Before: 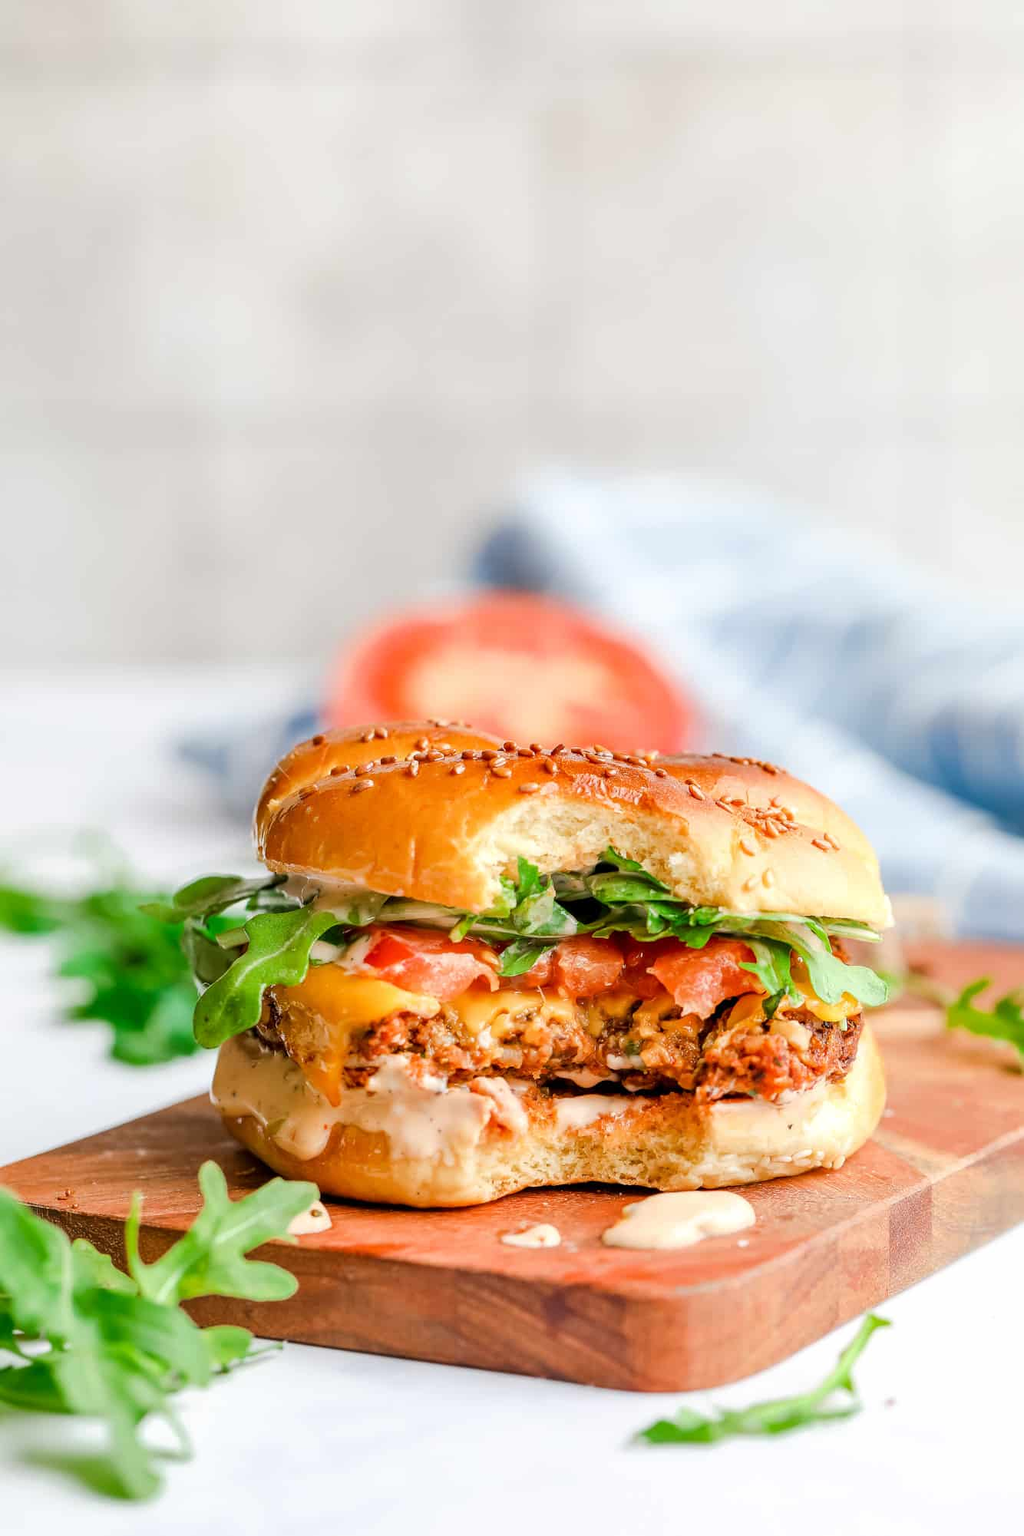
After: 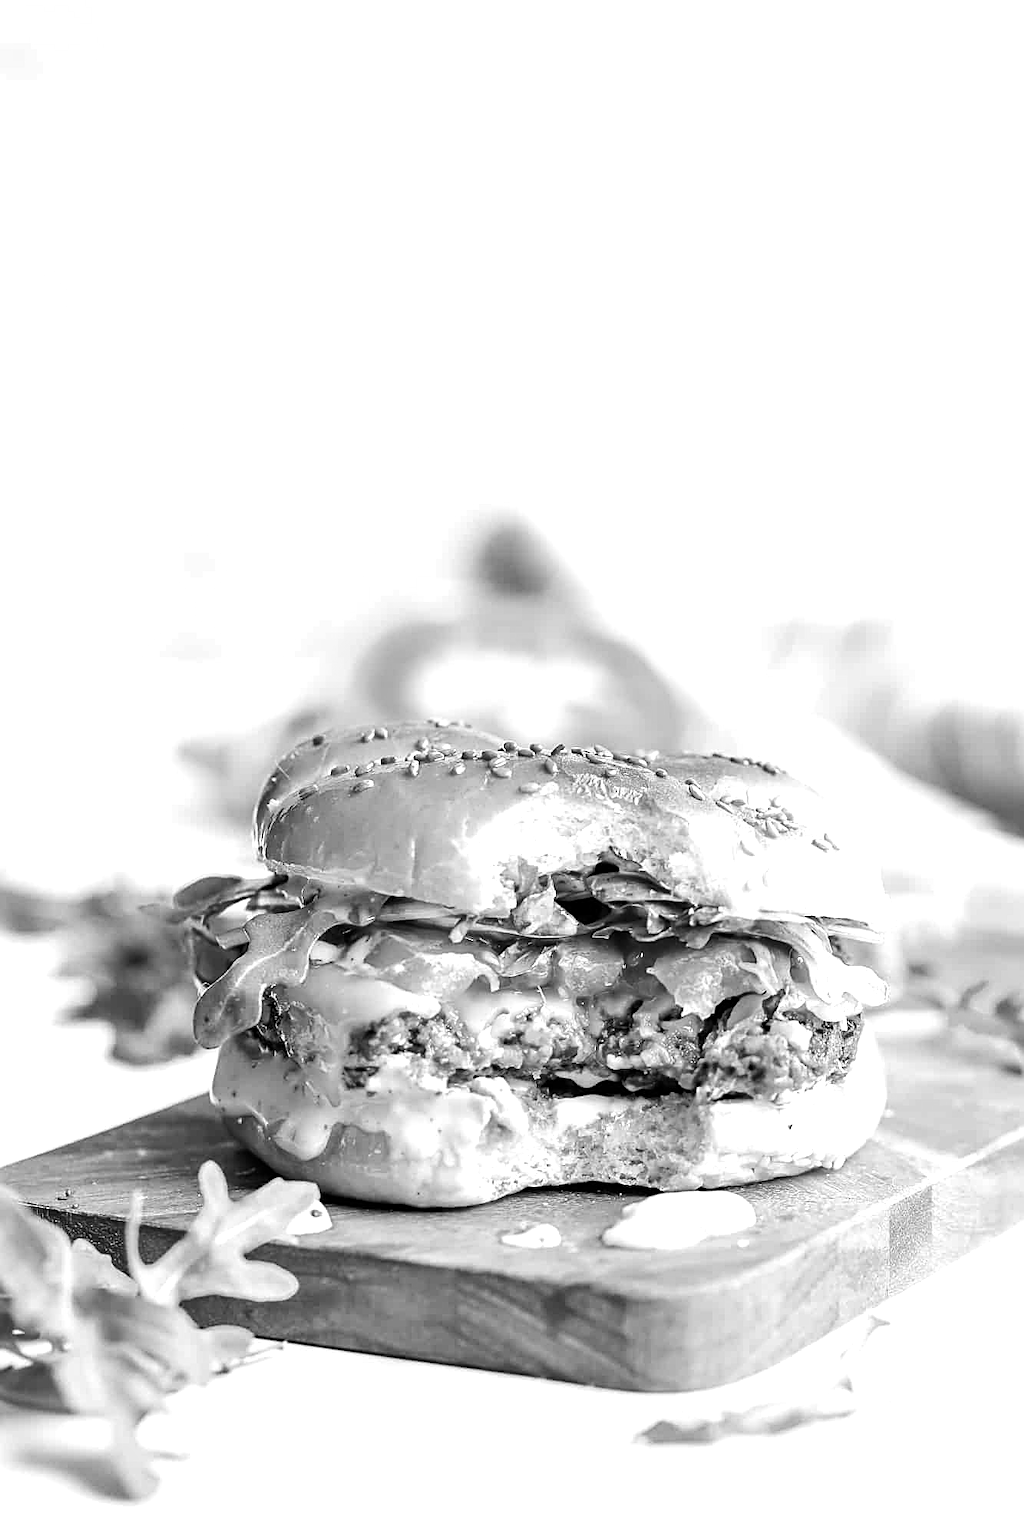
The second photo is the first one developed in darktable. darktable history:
sharpen: on, module defaults
tone equalizer: -8 EV -0.75 EV, -7 EV -0.7 EV, -6 EV -0.6 EV, -5 EV -0.4 EV, -3 EV 0.4 EV, -2 EV 0.6 EV, -1 EV 0.7 EV, +0 EV 0.75 EV, edges refinement/feathering 500, mask exposure compensation -1.57 EV, preserve details no
monochrome: on, module defaults
